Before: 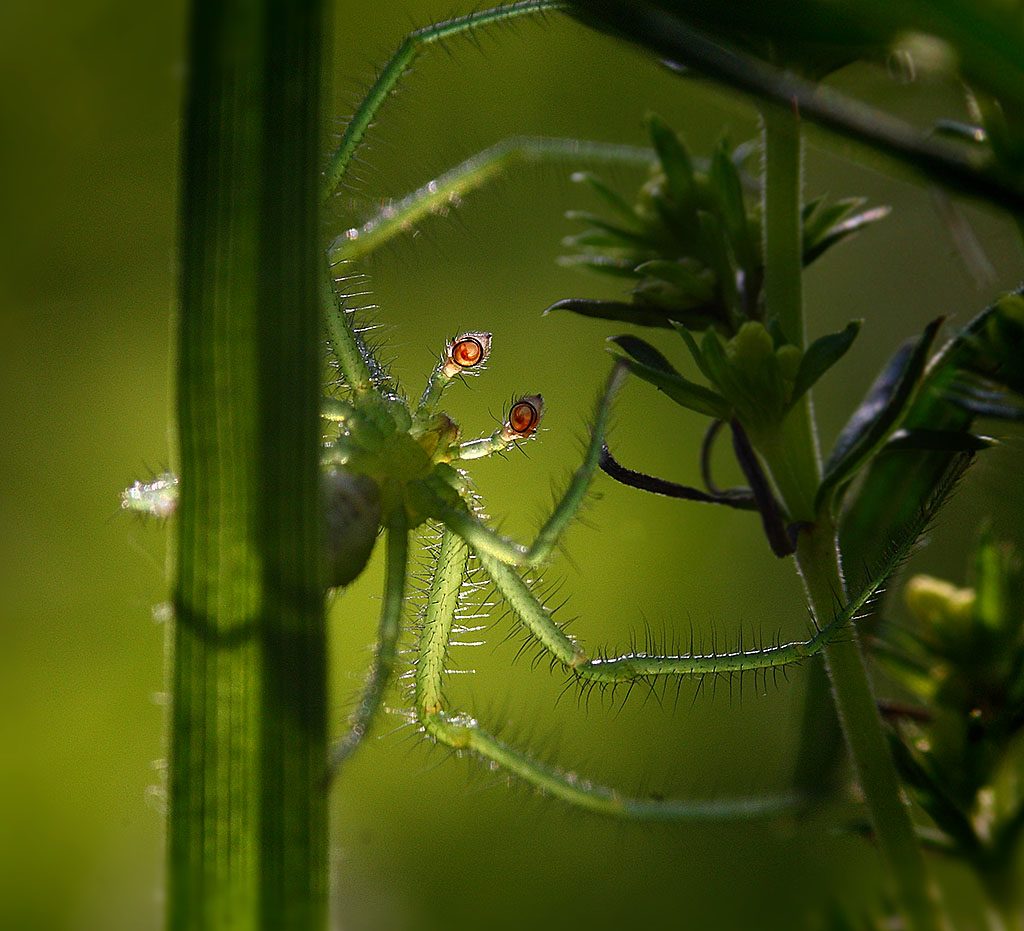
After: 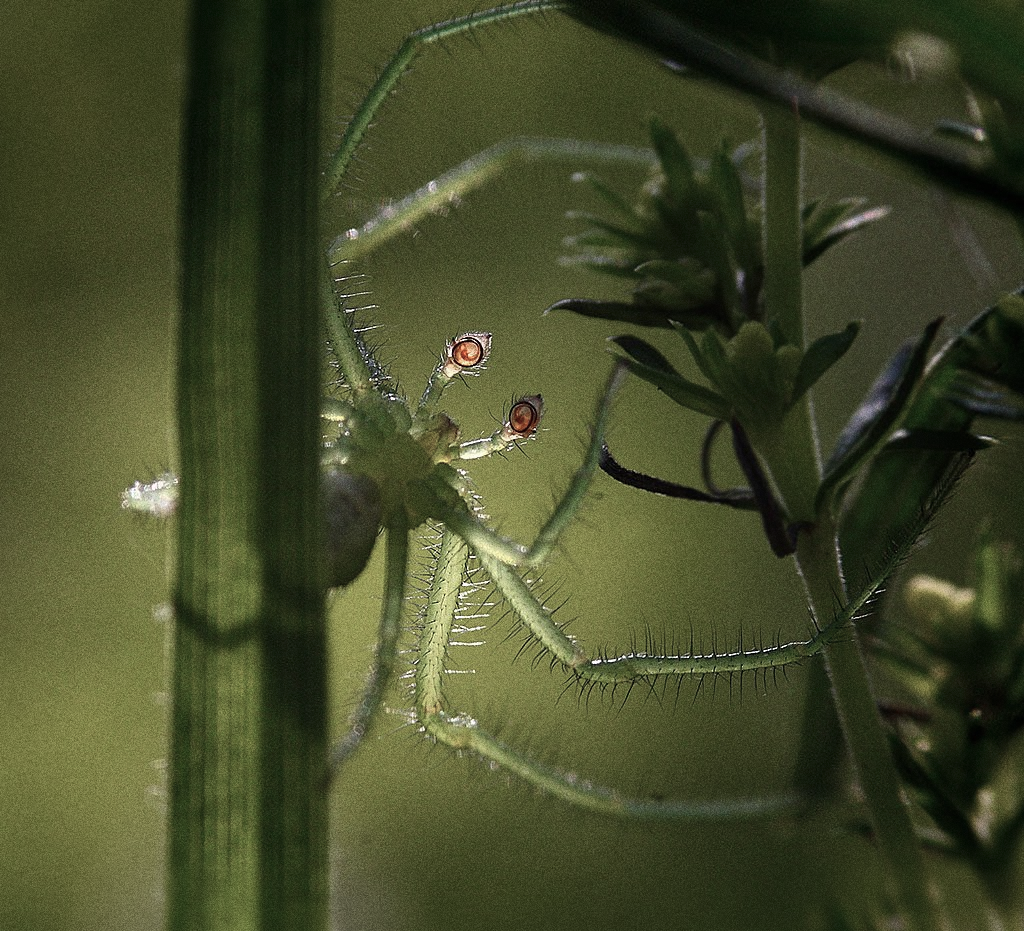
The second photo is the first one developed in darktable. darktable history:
color zones: curves: ch0 [(0, 0.559) (0.153, 0.551) (0.229, 0.5) (0.429, 0.5) (0.571, 0.5) (0.714, 0.5) (0.857, 0.5) (1, 0.559)]; ch1 [(0, 0.417) (0.112, 0.336) (0.213, 0.26) (0.429, 0.34) (0.571, 0.35) (0.683, 0.331) (0.857, 0.344) (1, 0.417)]
grain: coarseness 0.09 ISO, strength 40%
